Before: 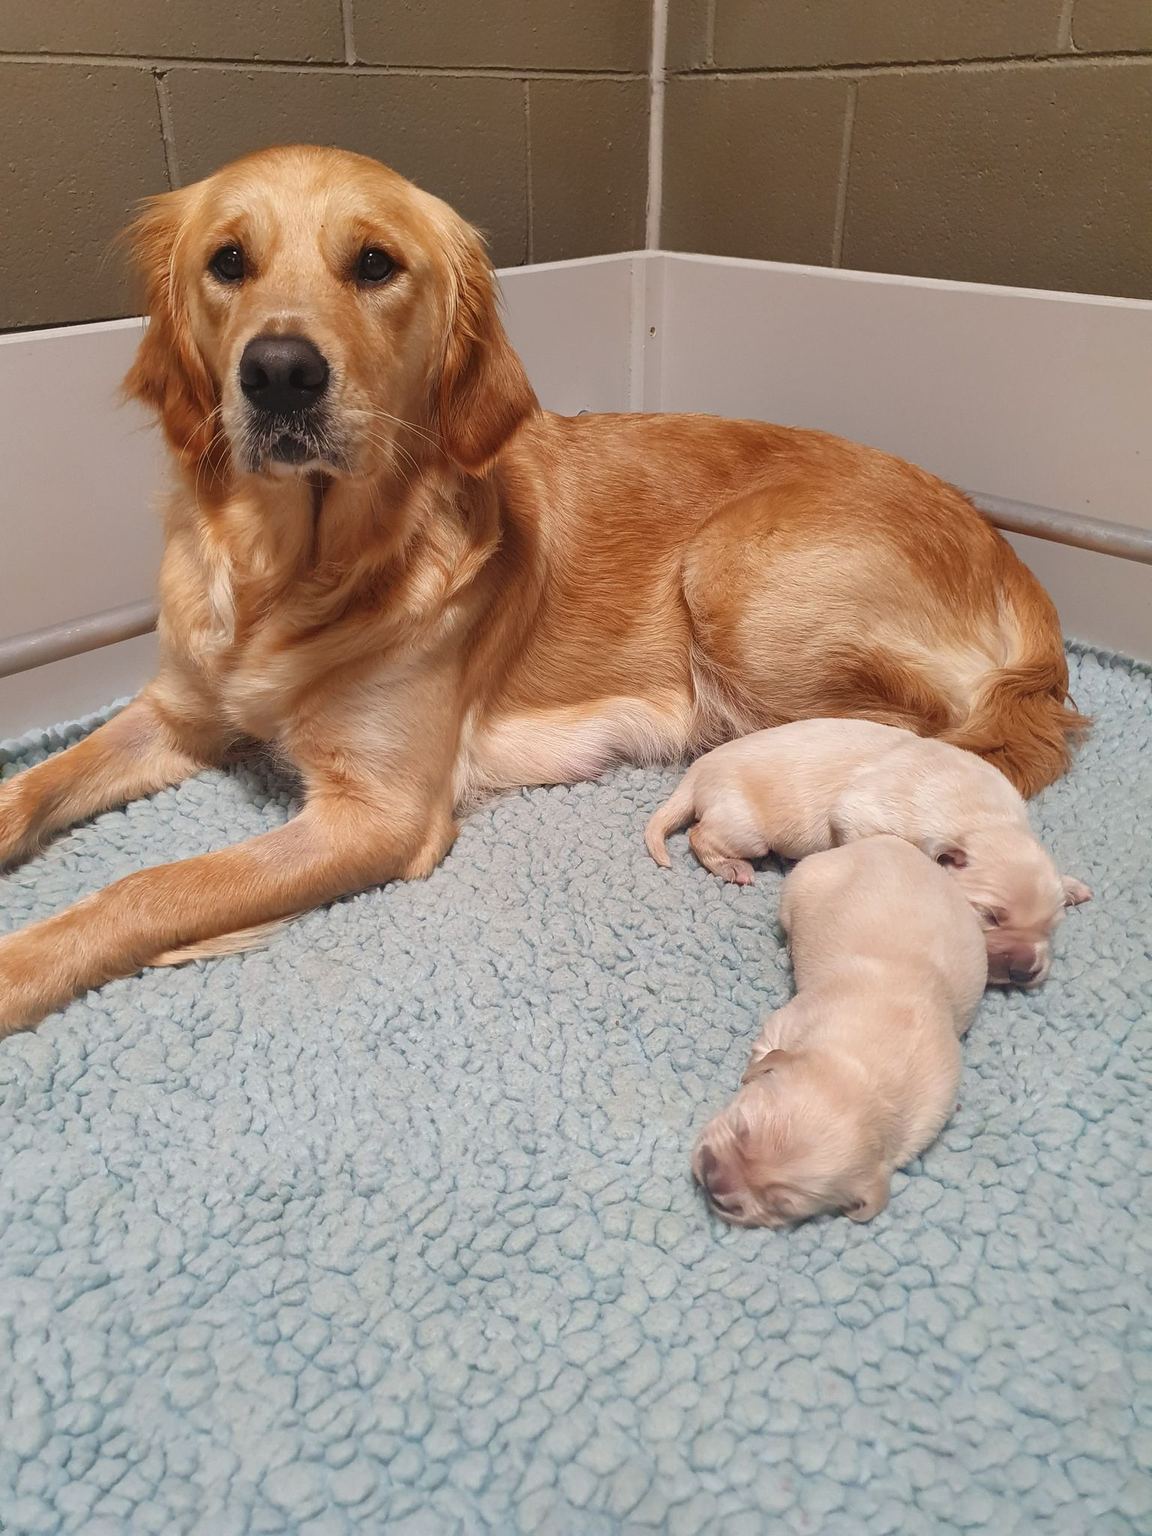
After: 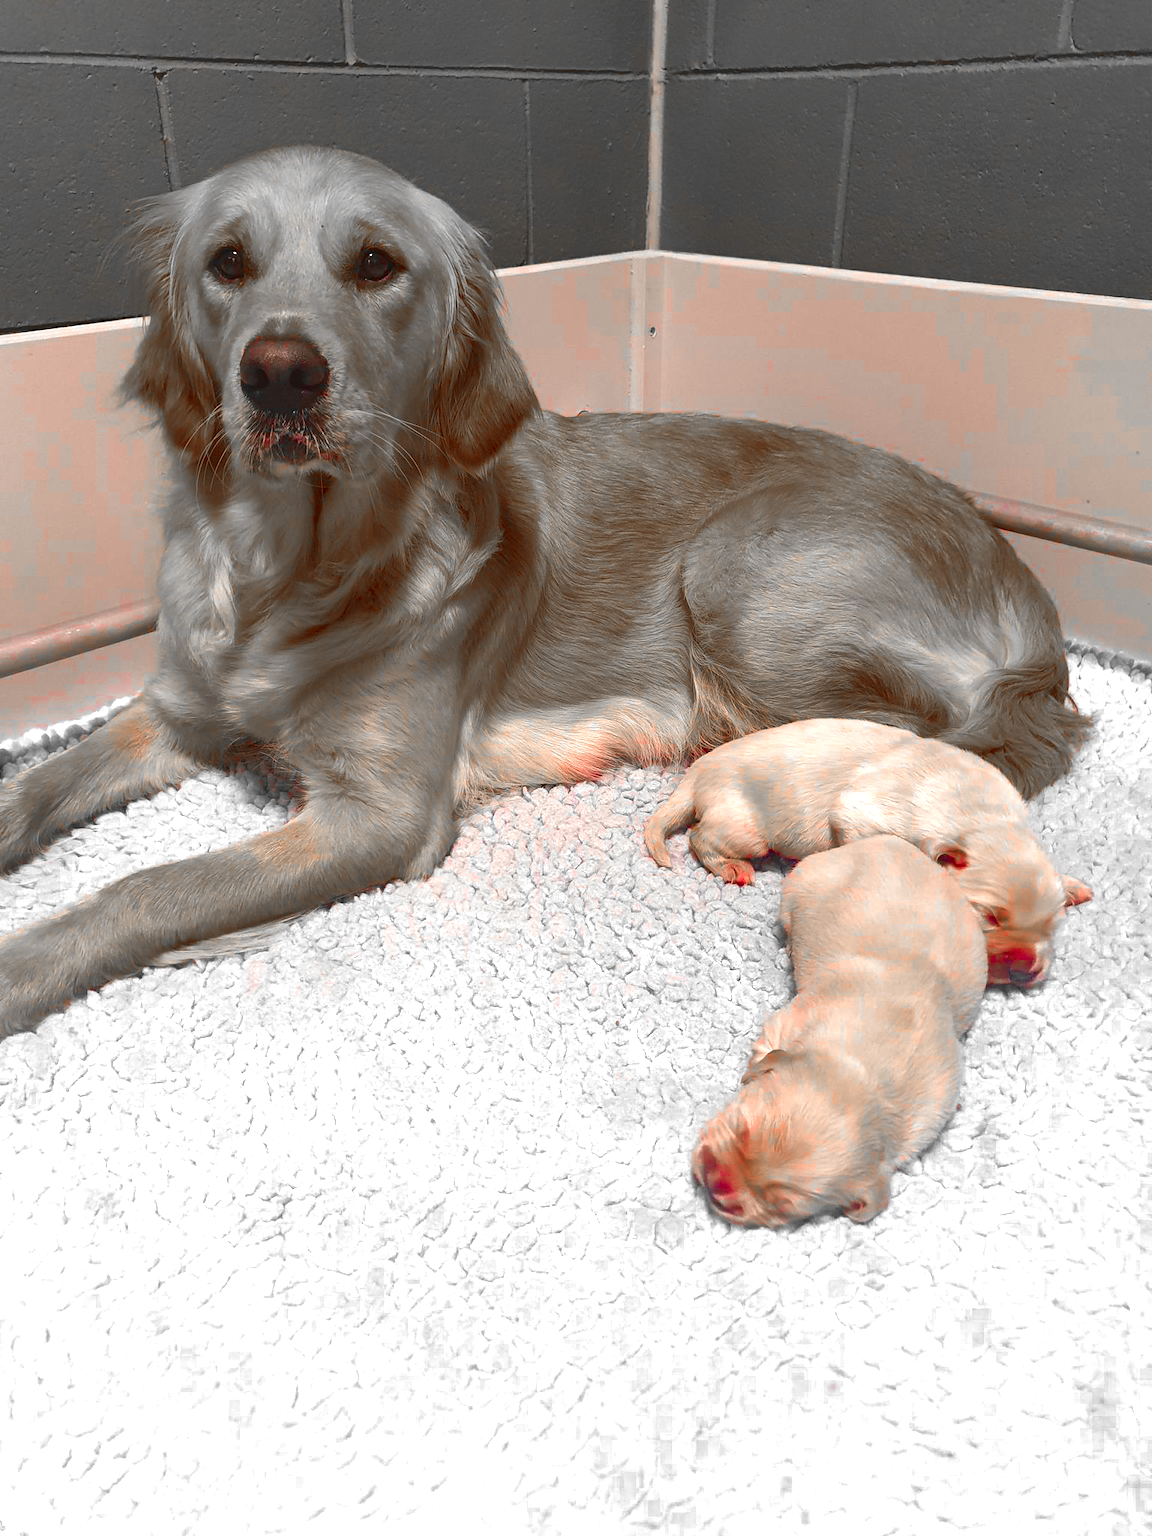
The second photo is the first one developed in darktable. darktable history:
color balance rgb: linear chroma grading › global chroma 20%, perceptual saturation grading › global saturation 65%, perceptual saturation grading › highlights 50%, perceptual saturation grading › shadows 30%, perceptual brilliance grading › global brilliance 12%, perceptual brilliance grading › highlights 15%, global vibrance 20%
color zones: curves: ch0 [(0, 0.352) (0.143, 0.407) (0.286, 0.386) (0.429, 0.431) (0.571, 0.829) (0.714, 0.853) (0.857, 0.833) (1, 0.352)]; ch1 [(0, 0.604) (0.072, 0.726) (0.096, 0.608) (0.205, 0.007) (0.571, -0.006) (0.839, -0.013) (0.857, -0.012) (1, 0.604)]
